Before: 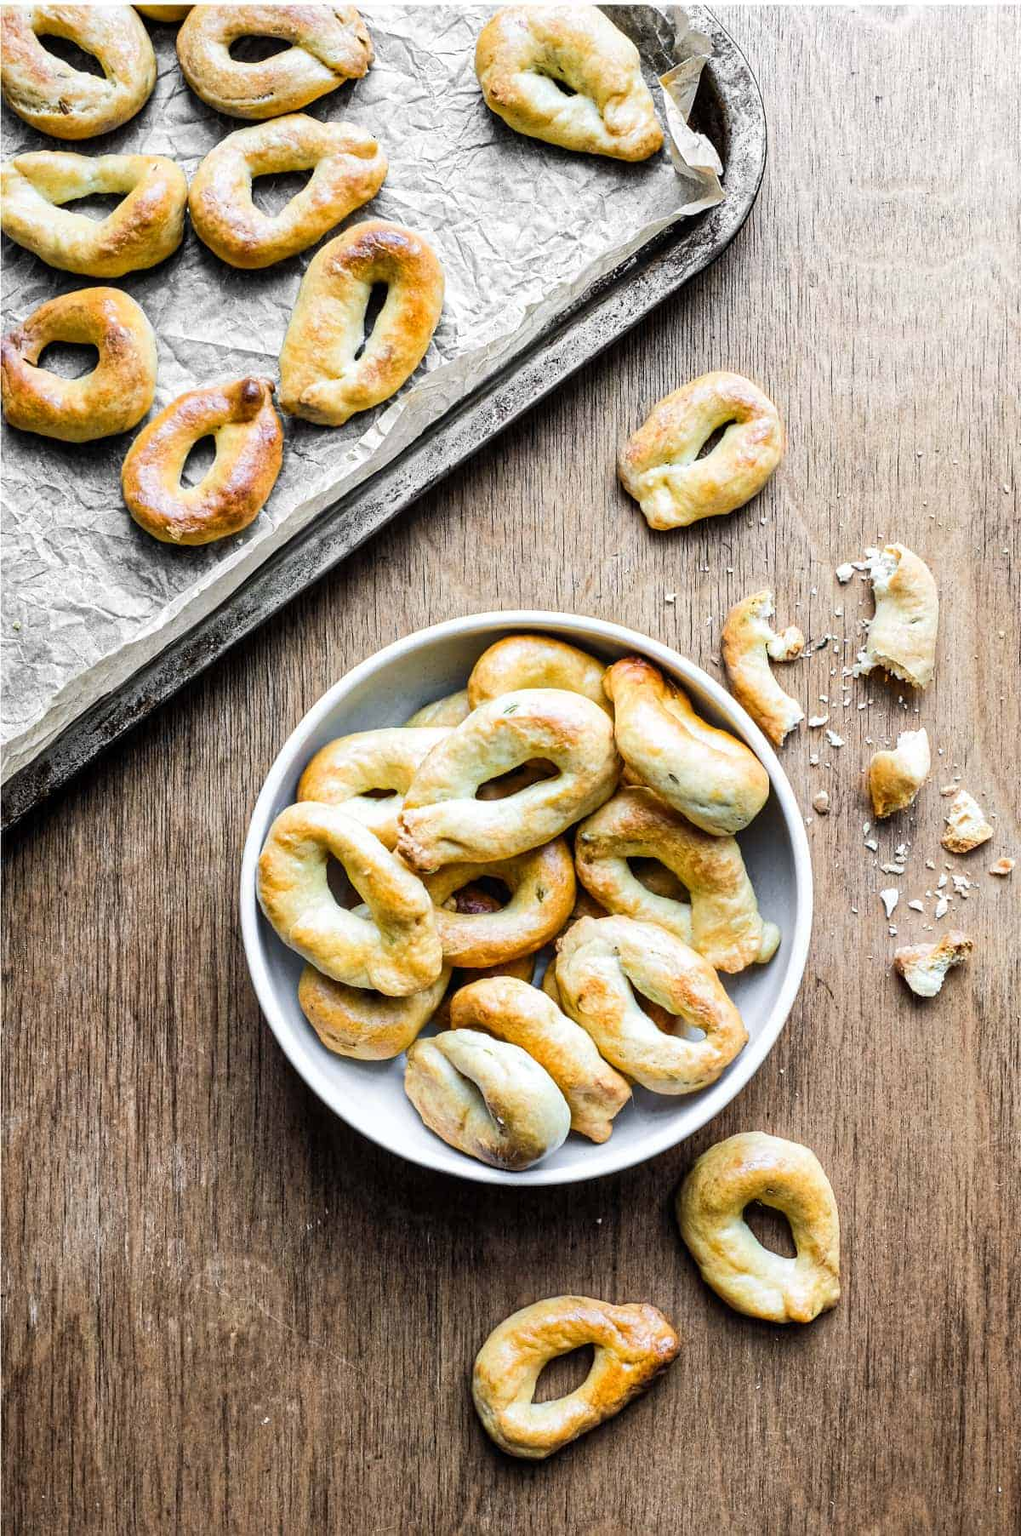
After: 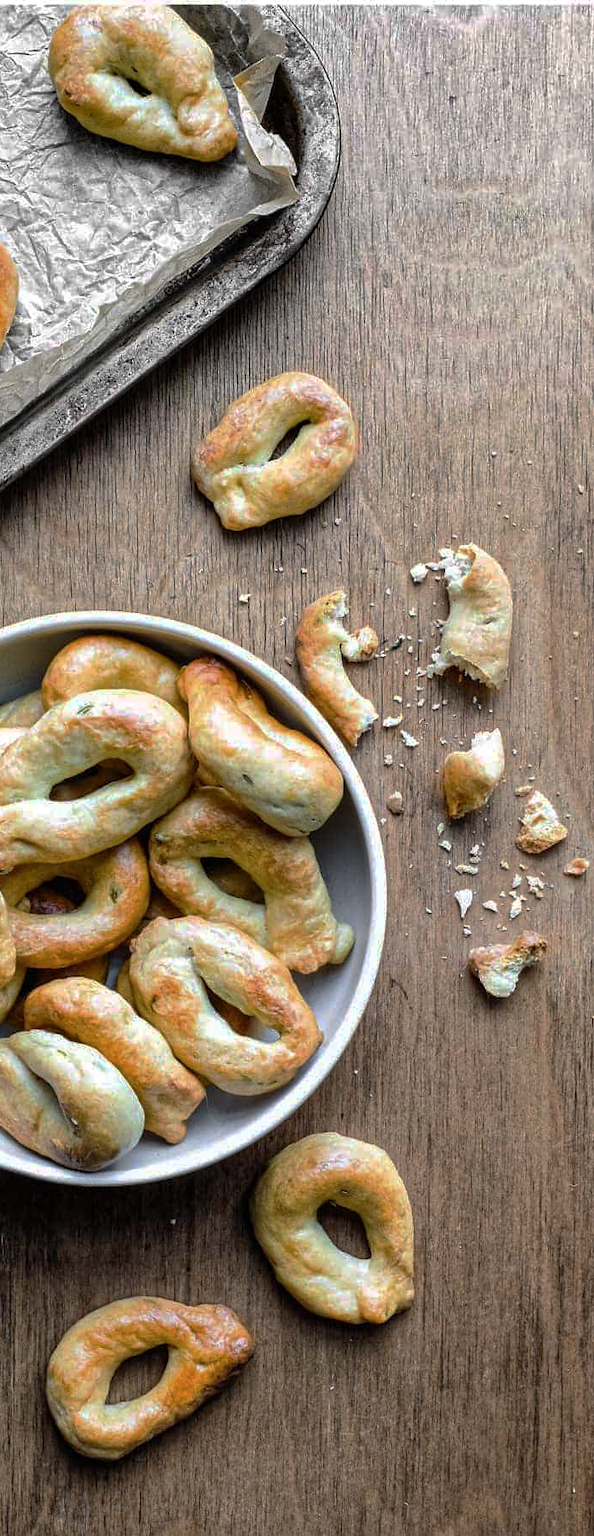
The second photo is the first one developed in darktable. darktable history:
crop: left 41.769%
shadows and highlights: shadows 36.75, highlights -27.86, soften with gaussian
base curve: curves: ch0 [(0, 0) (0.841, 0.609) (1, 1)], preserve colors none
